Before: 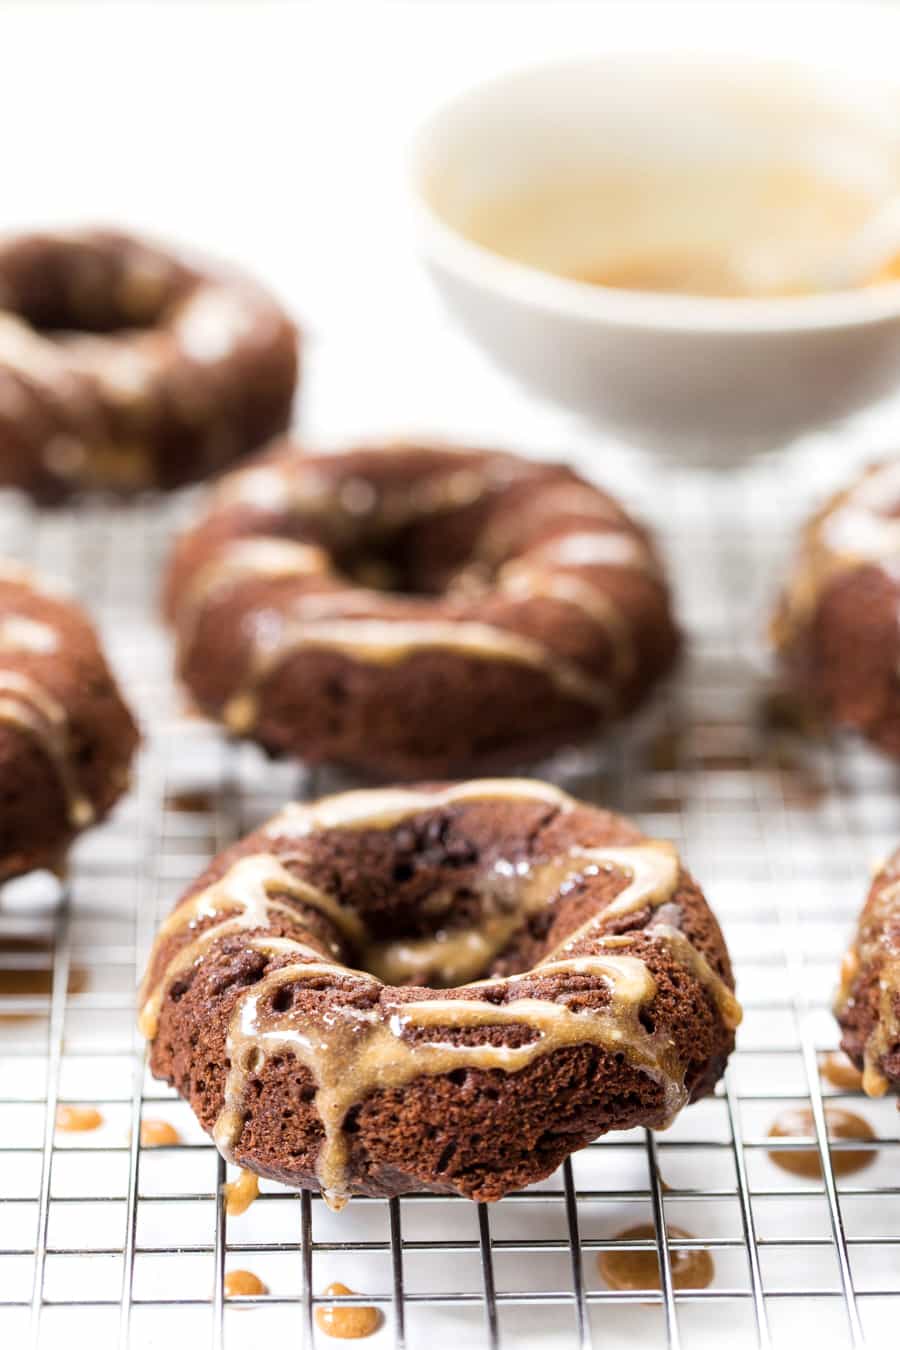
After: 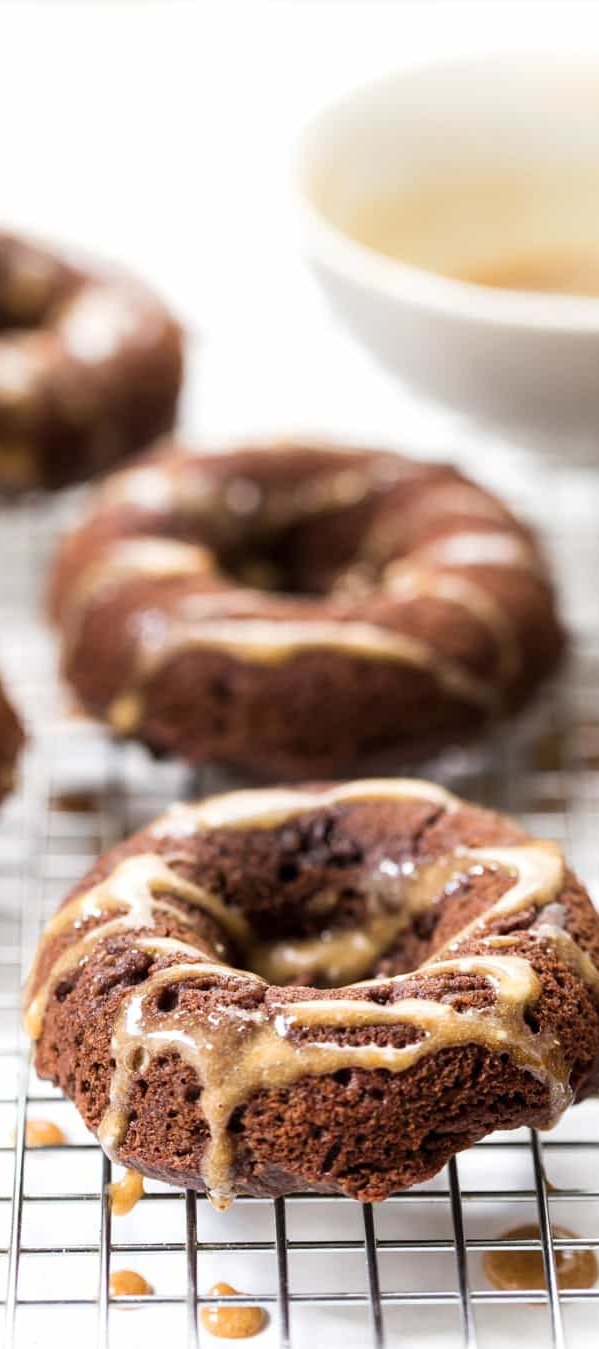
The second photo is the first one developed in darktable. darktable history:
crop and rotate: left 12.832%, right 20.6%
